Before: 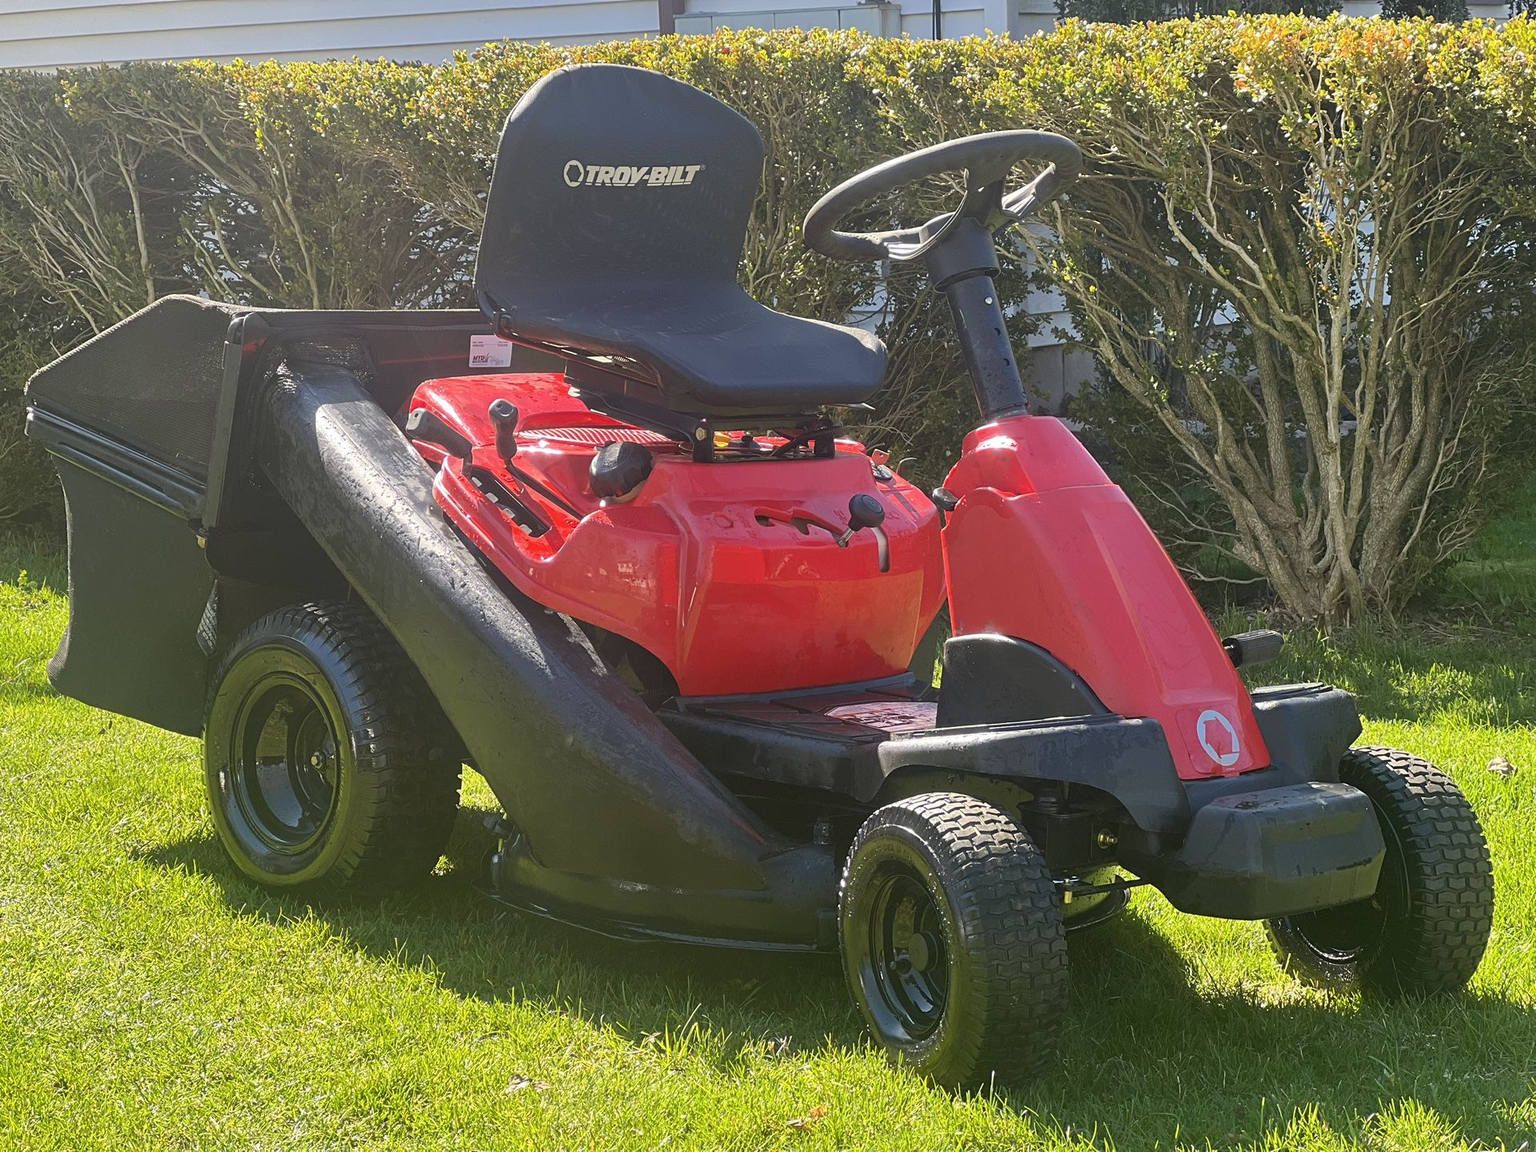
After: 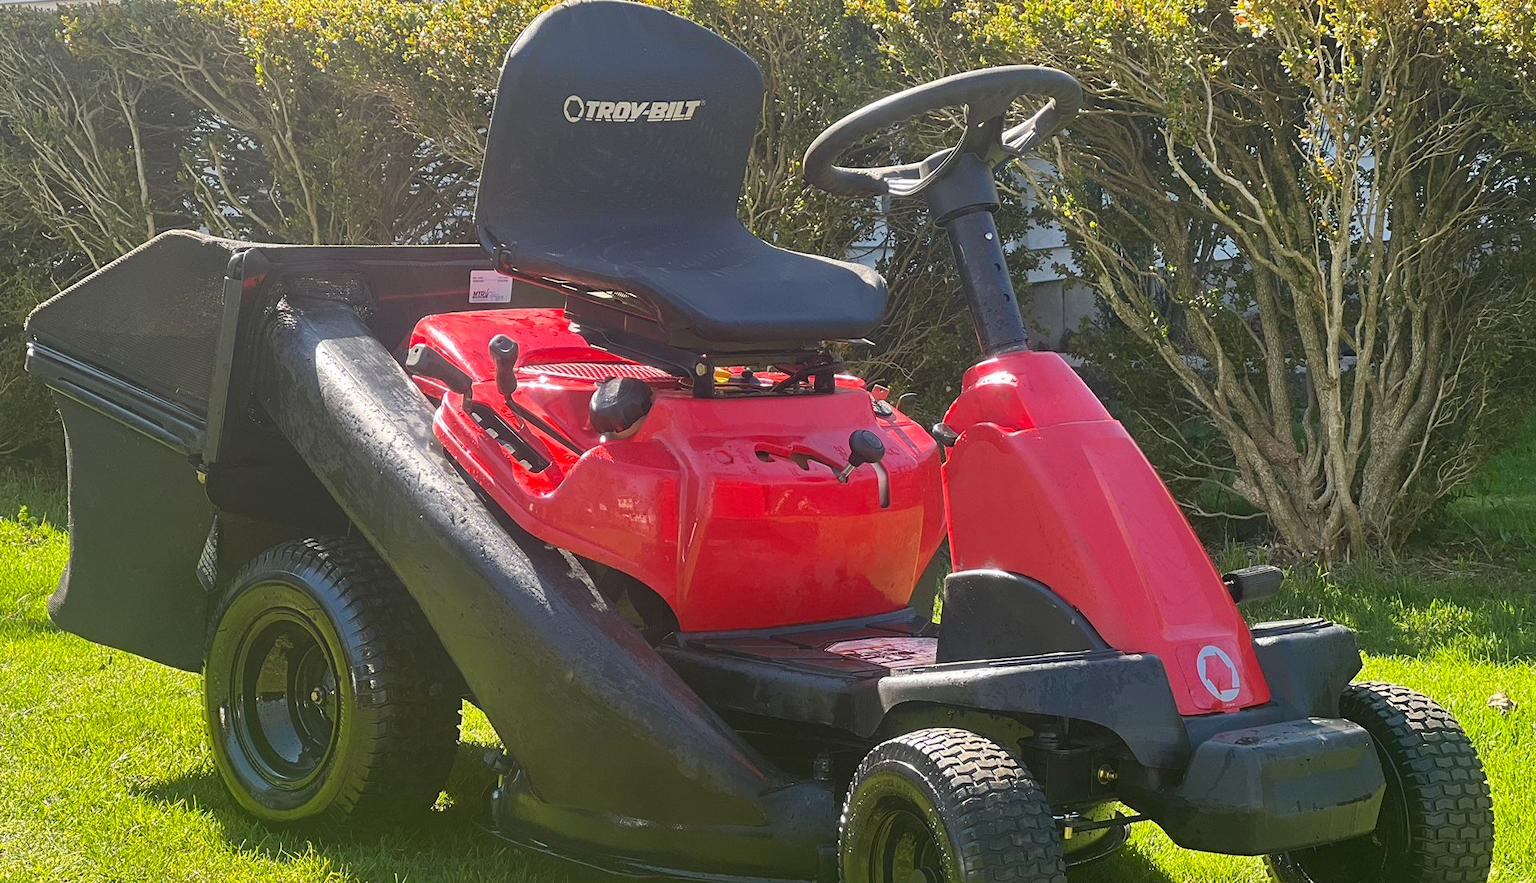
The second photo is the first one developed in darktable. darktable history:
crop: top 5.652%, bottom 17.622%
